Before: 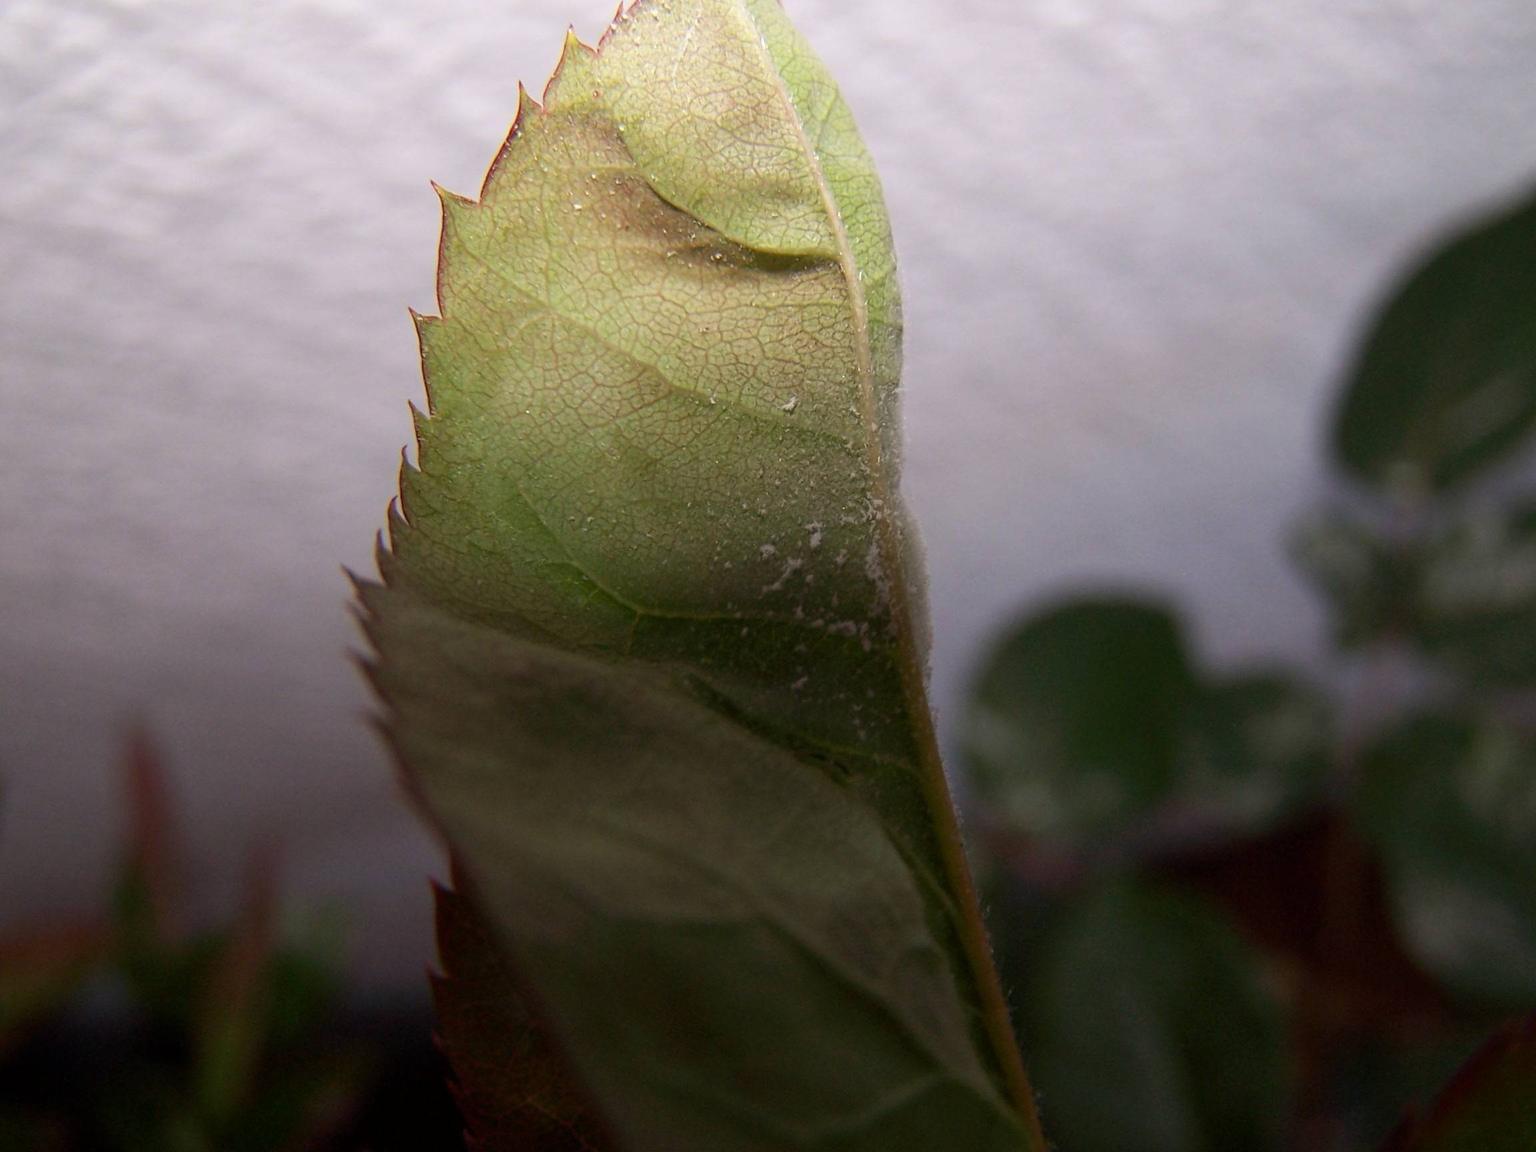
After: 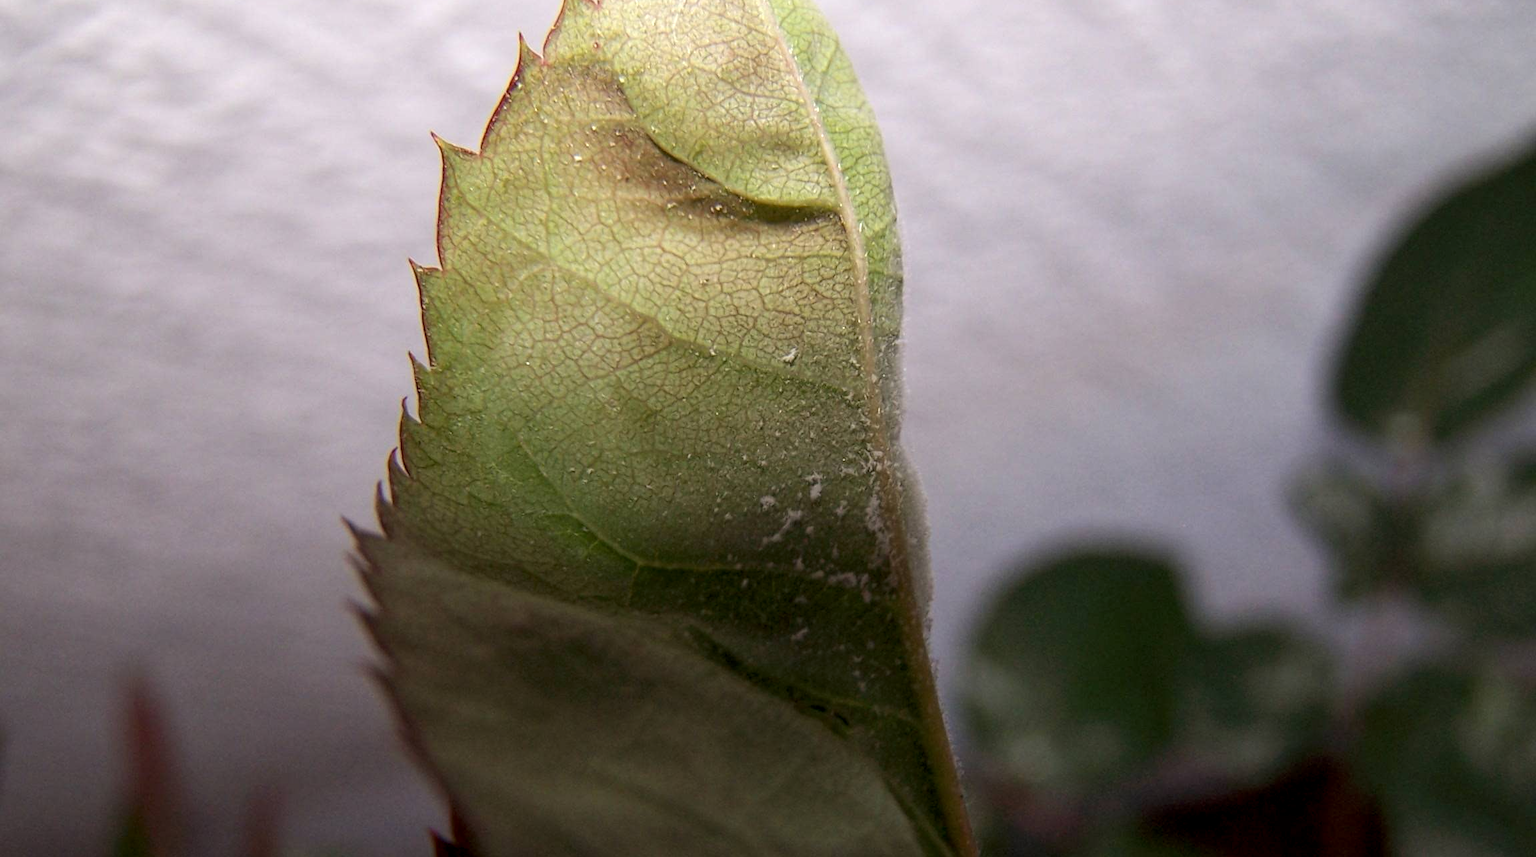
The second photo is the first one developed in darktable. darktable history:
exposure: exposure 0.075 EV, compensate highlight preservation false
local contrast: detail 130%
crop: top 4.245%, bottom 21.315%
